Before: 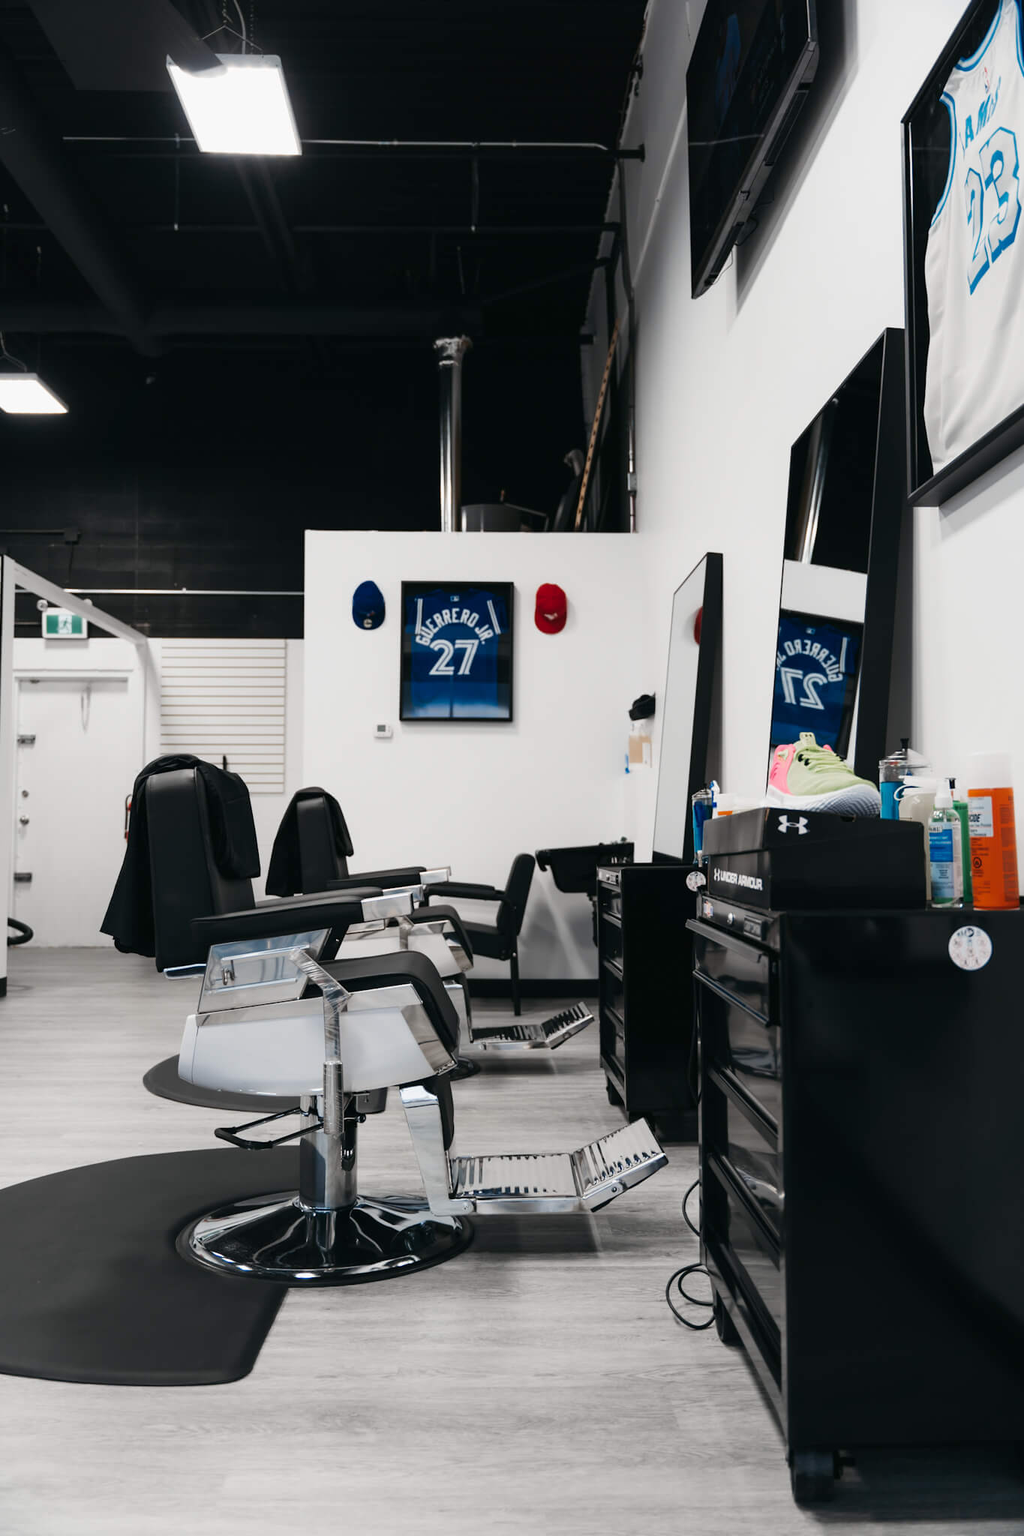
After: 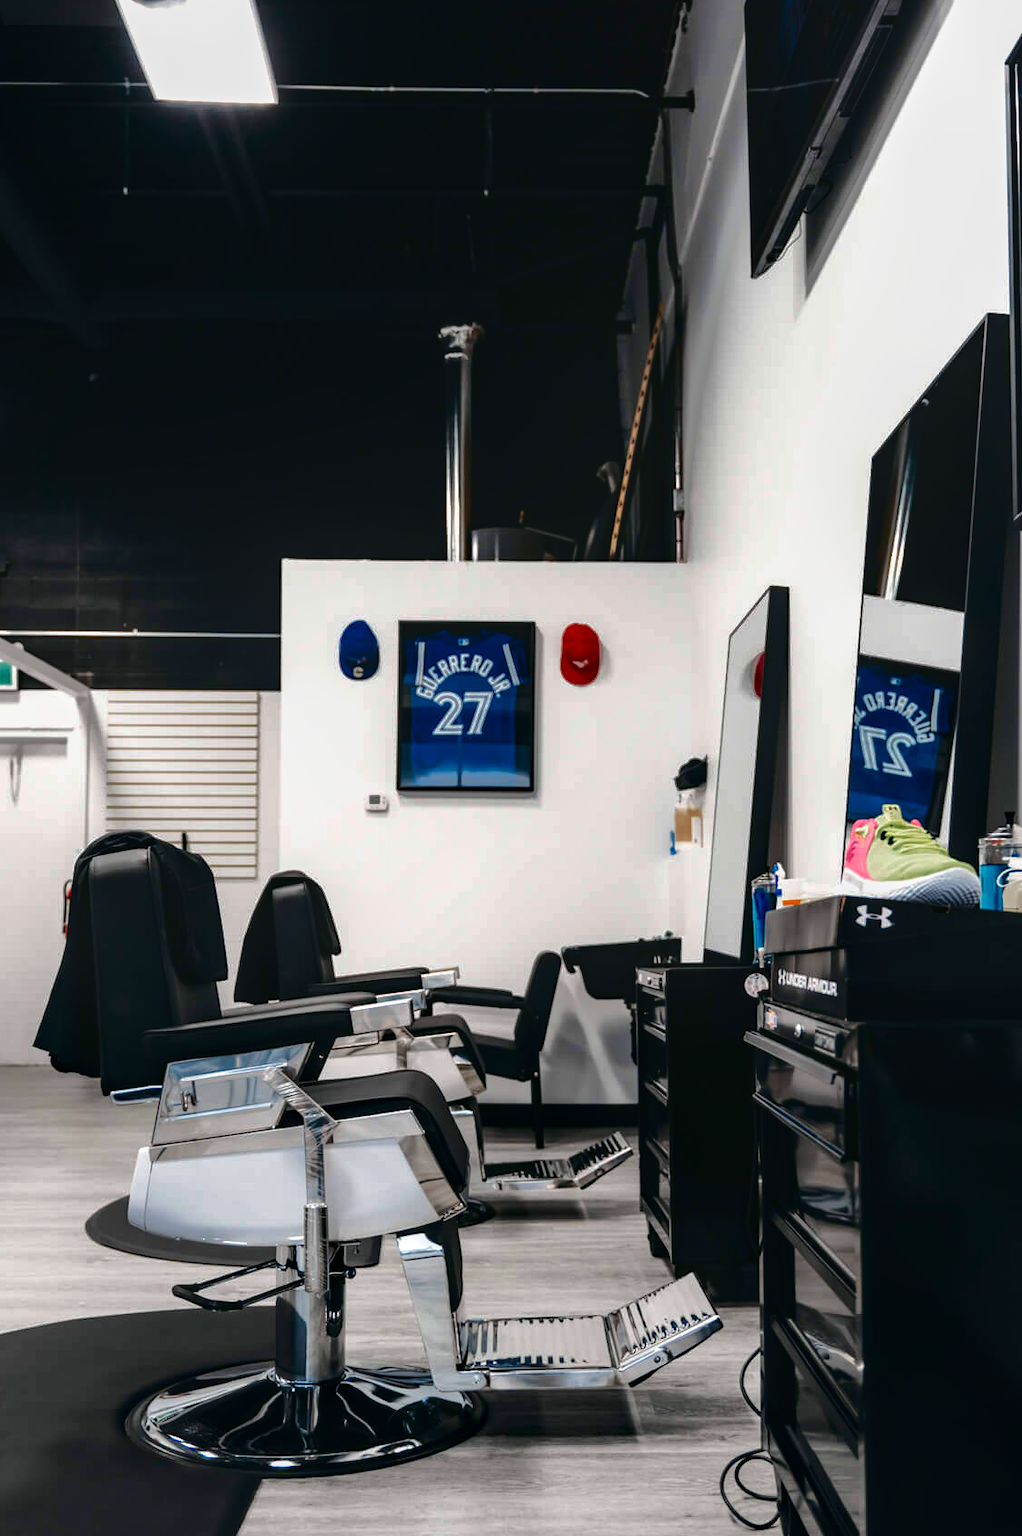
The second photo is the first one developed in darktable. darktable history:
velvia: on, module defaults
contrast brightness saturation: contrast 0.197, brightness -0.115, saturation 0.098
tone equalizer: -8 EV -0.427 EV, -7 EV -0.408 EV, -6 EV -0.319 EV, -5 EV -0.24 EV, -3 EV 0.242 EV, -2 EV 0.317 EV, -1 EV 0.366 EV, +0 EV 0.416 EV, luminance estimator HSV value / RGB max
shadows and highlights: shadows 39.75, highlights -59.98
crop and rotate: left 7.138%, top 4.584%, right 10.532%, bottom 13.042%
local contrast: on, module defaults
